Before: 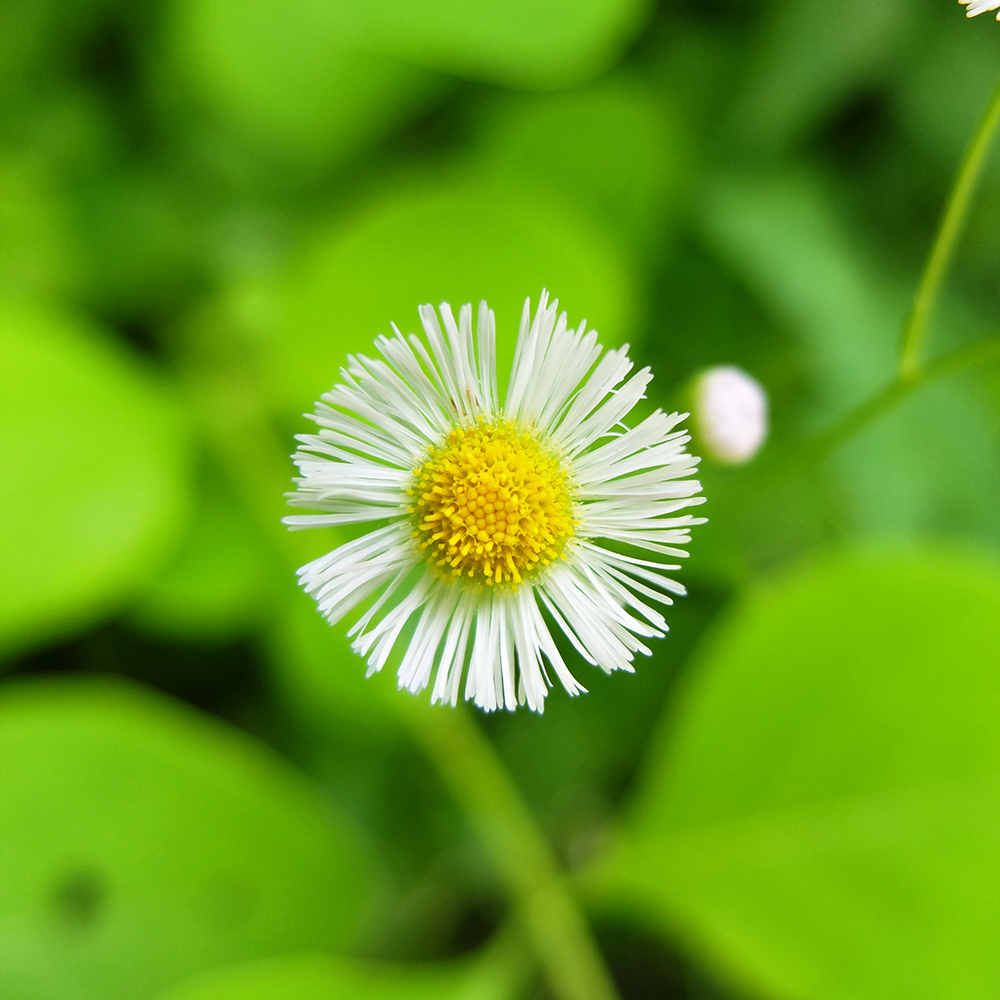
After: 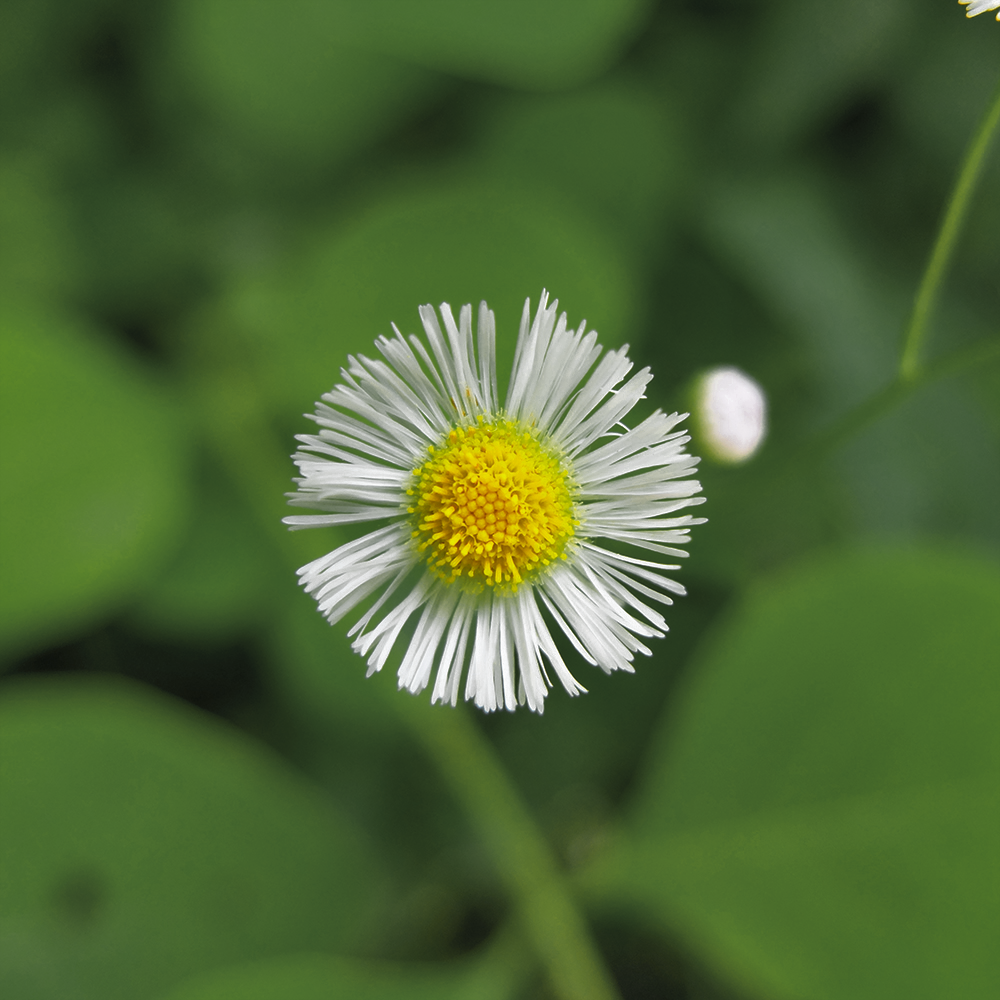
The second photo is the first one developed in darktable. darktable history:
shadows and highlights: on, module defaults
color zones: curves: ch0 [(0.035, 0.242) (0.25, 0.5) (0.384, 0.214) (0.488, 0.255) (0.75, 0.5)]; ch1 [(0.063, 0.379) (0.25, 0.5) (0.354, 0.201) (0.489, 0.085) (0.729, 0.271)]; ch2 [(0.25, 0.5) (0.38, 0.517) (0.442, 0.51) (0.735, 0.456)]
